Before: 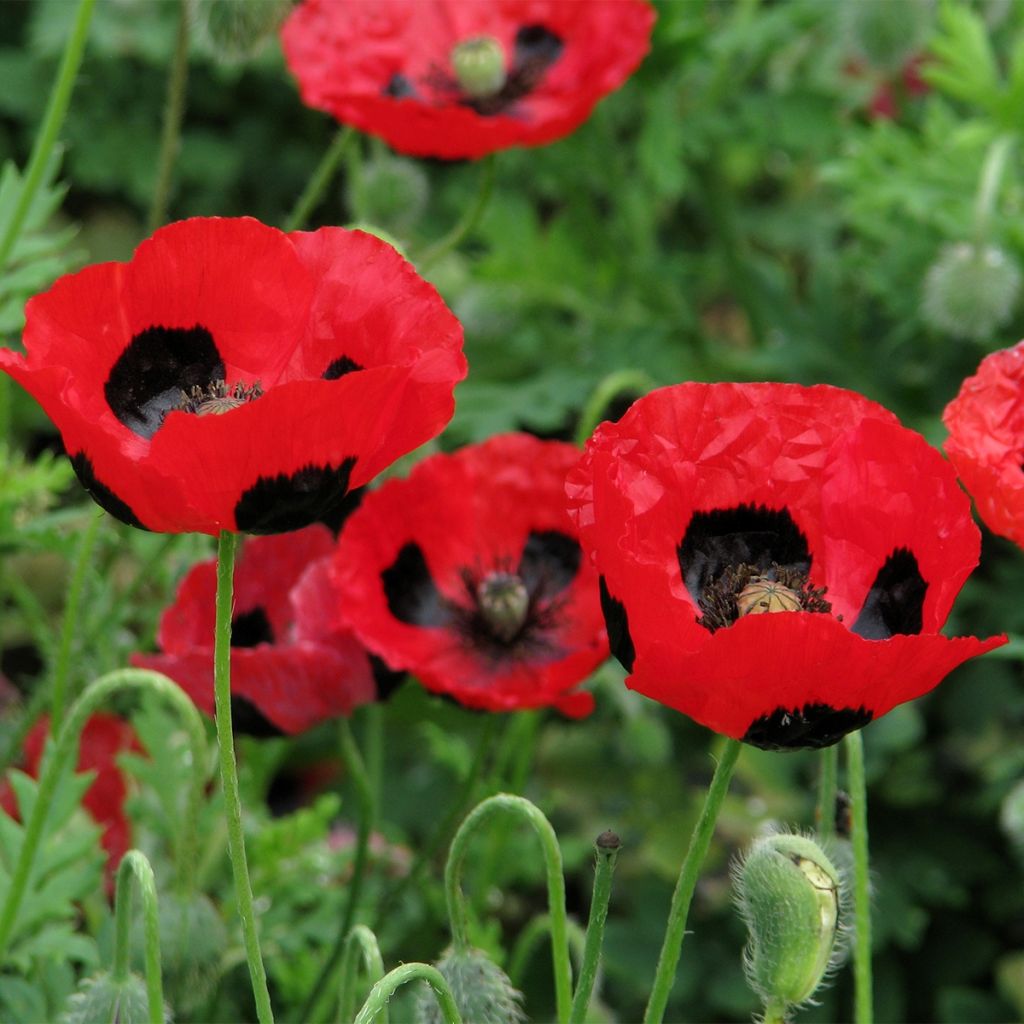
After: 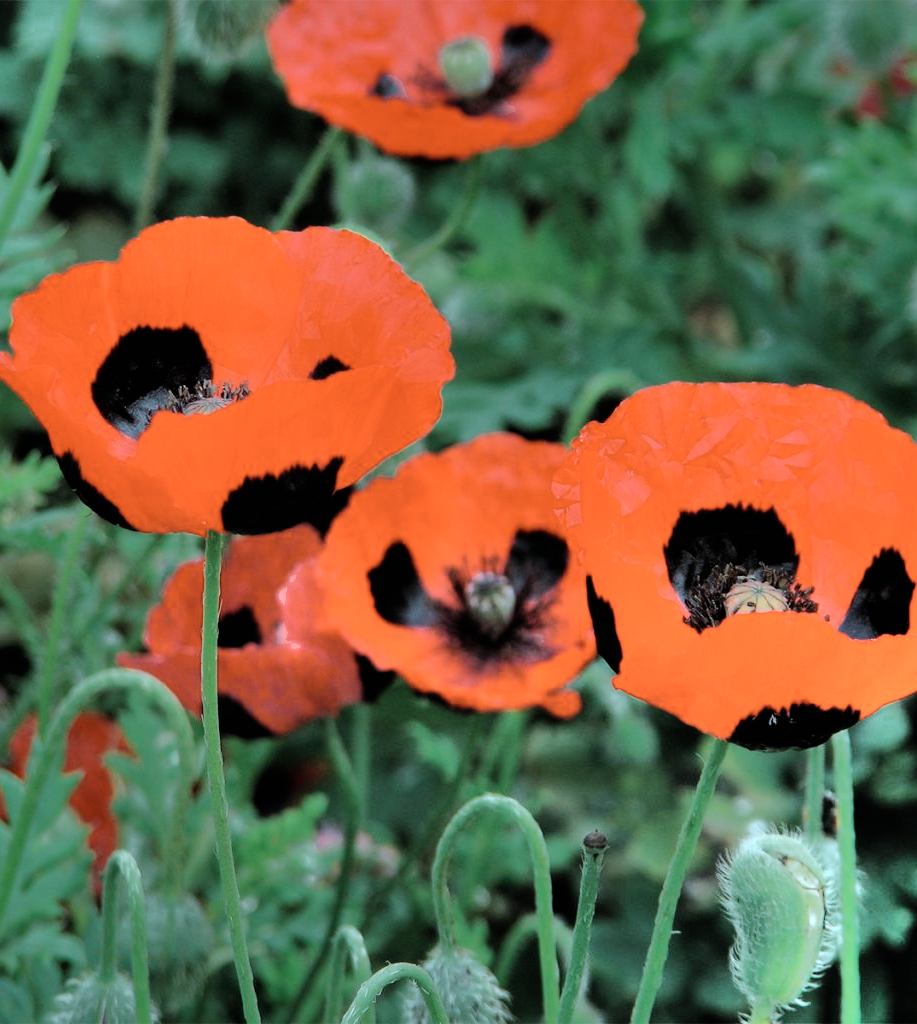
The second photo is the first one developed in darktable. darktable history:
color correction: highlights a* -9.02, highlights b* -22.52
crop and rotate: left 1.301%, right 9.114%
shadows and highlights: radius 123.42, shadows 98.72, white point adjustment -3.08, highlights -99.44, soften with gaussian
color zones: curves: ch0 [(0.018, 0.548) (0.197, 0.654) (0.425, 0.447) (0.605, 0.658) (0.732, 0.579)]; ch1 [(0.105, 0.531) (0.224, 0.531) (0.386, 0.39) (0.618, 0.456) (0.732, 0.456) (0.956, 0.421)]; ch2 [(0.039, 0.583) (0.215, 0.465) (0.399, 0.544) (0.465, 0.548) (0.614, 0.447) (0.724, 0.43) (0.882, 0.623) (0.956, 0.632)]
filmic rgb: black relative exposure -7.65 EV, white relative exposure 4.56 EV, threshold 5.98 EV, hardness 3.61, contrast 1.109, enable highlight reconstruction true
